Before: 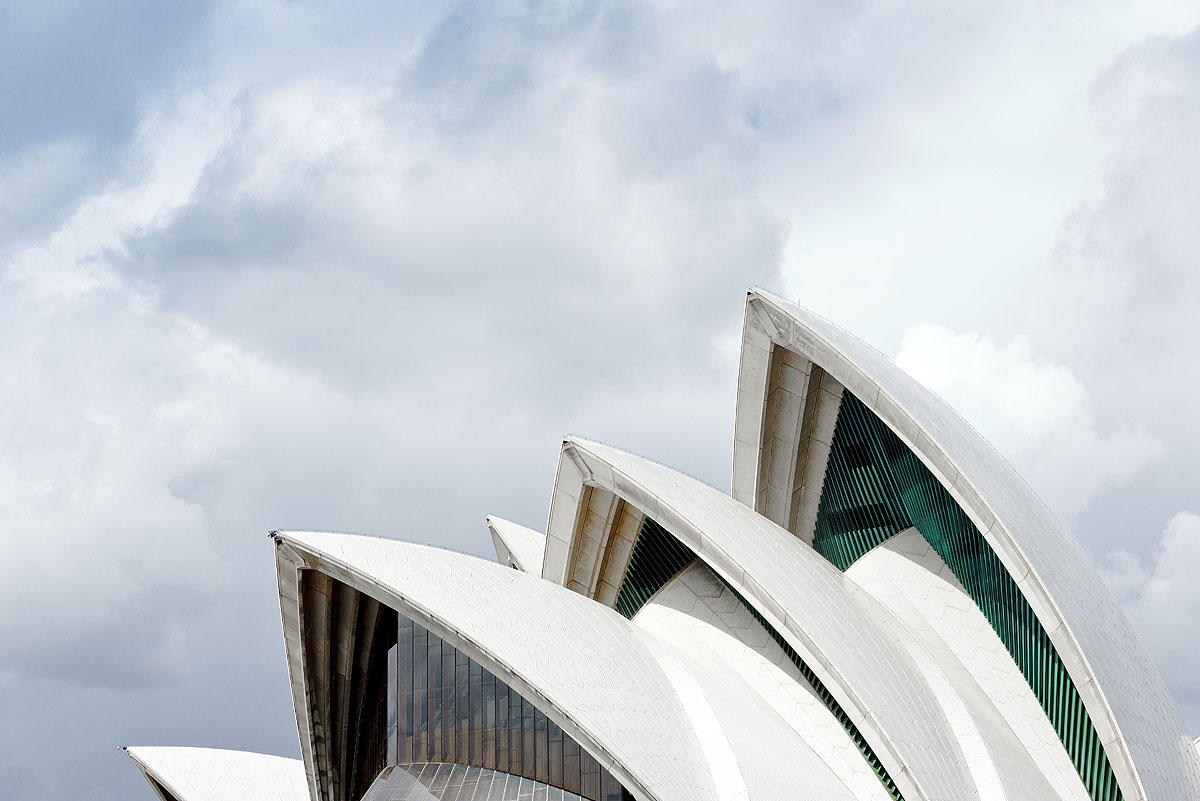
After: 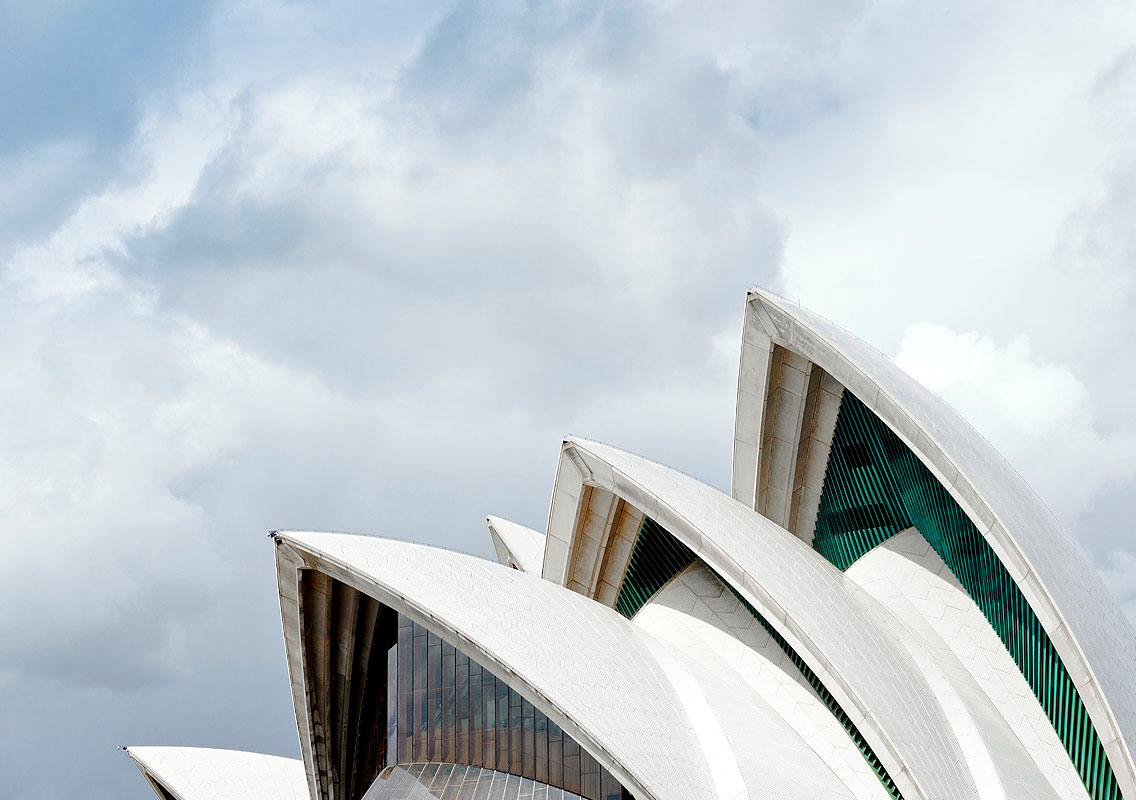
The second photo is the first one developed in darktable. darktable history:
tone equalizer: edges refinement/feathering 500, mask exposure compensation -1.57 EV, preserve details no
crop and rotate: left 0%, right 5.265%
